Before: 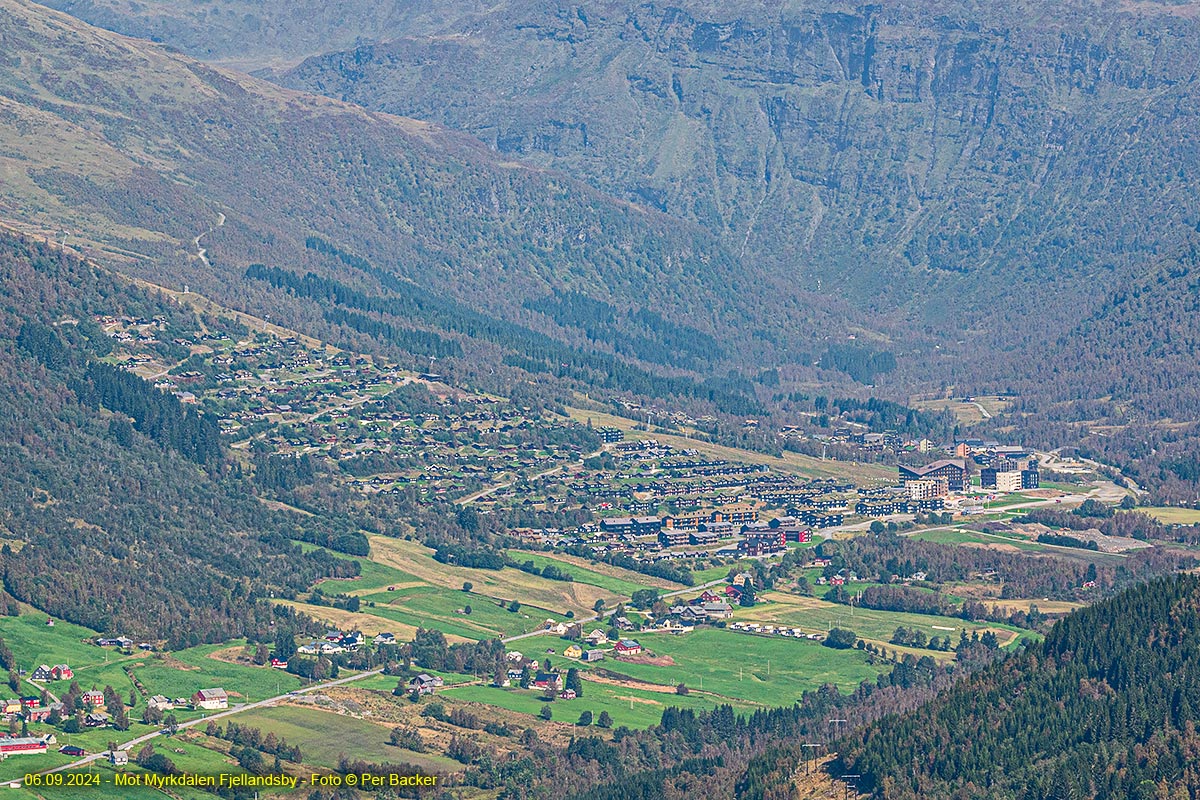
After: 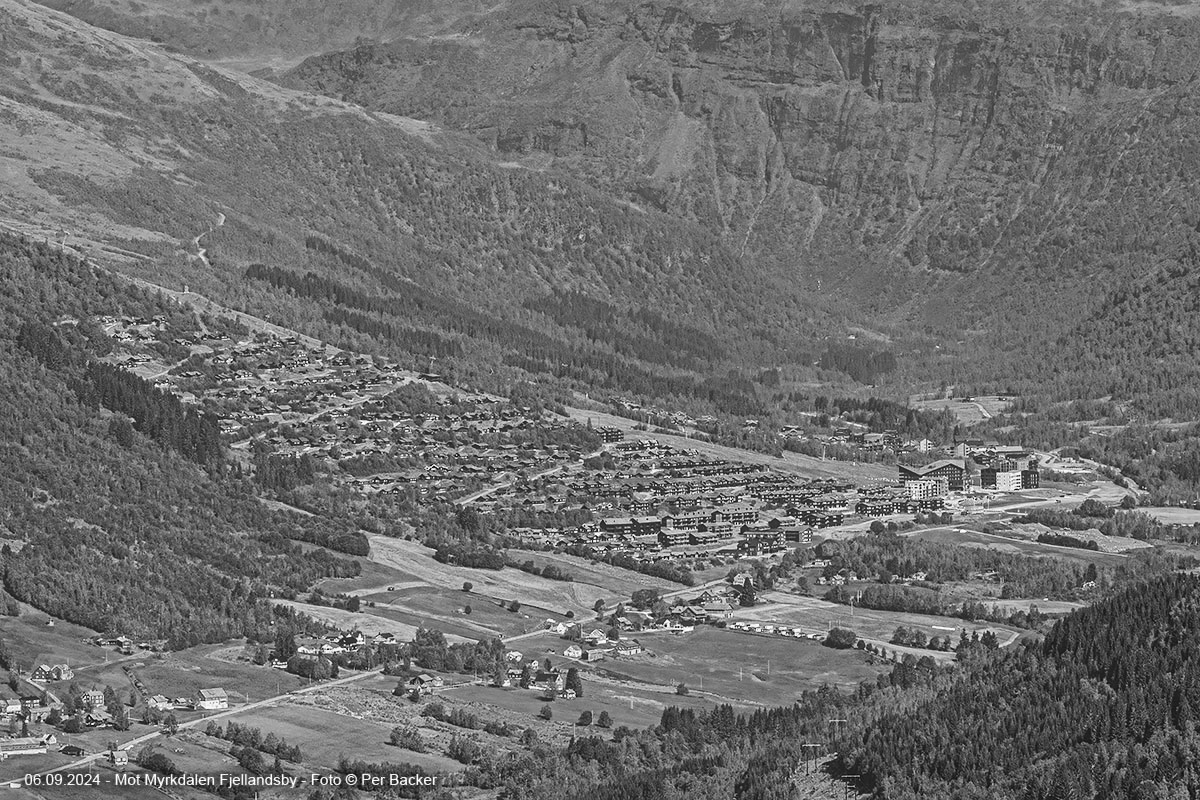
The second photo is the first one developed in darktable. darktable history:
shadows and highlights: shadows -20.5, white point adjustment -2.08, highlights -34.89
color zones: curves: ch0 [(0.002, 0.593) (0.143, 0.417) (0.285, 0.541) (0.455, 0.289) (0.608, 0.327) (0.727, 0.283) (0.869, 0.571) (1, 0.603)]; ch1 [(0, 0) (0.143, 0) (0.286, 0) (0.429, 0) (0.571, 0) (0.714, 0) (0.857, 0)]
